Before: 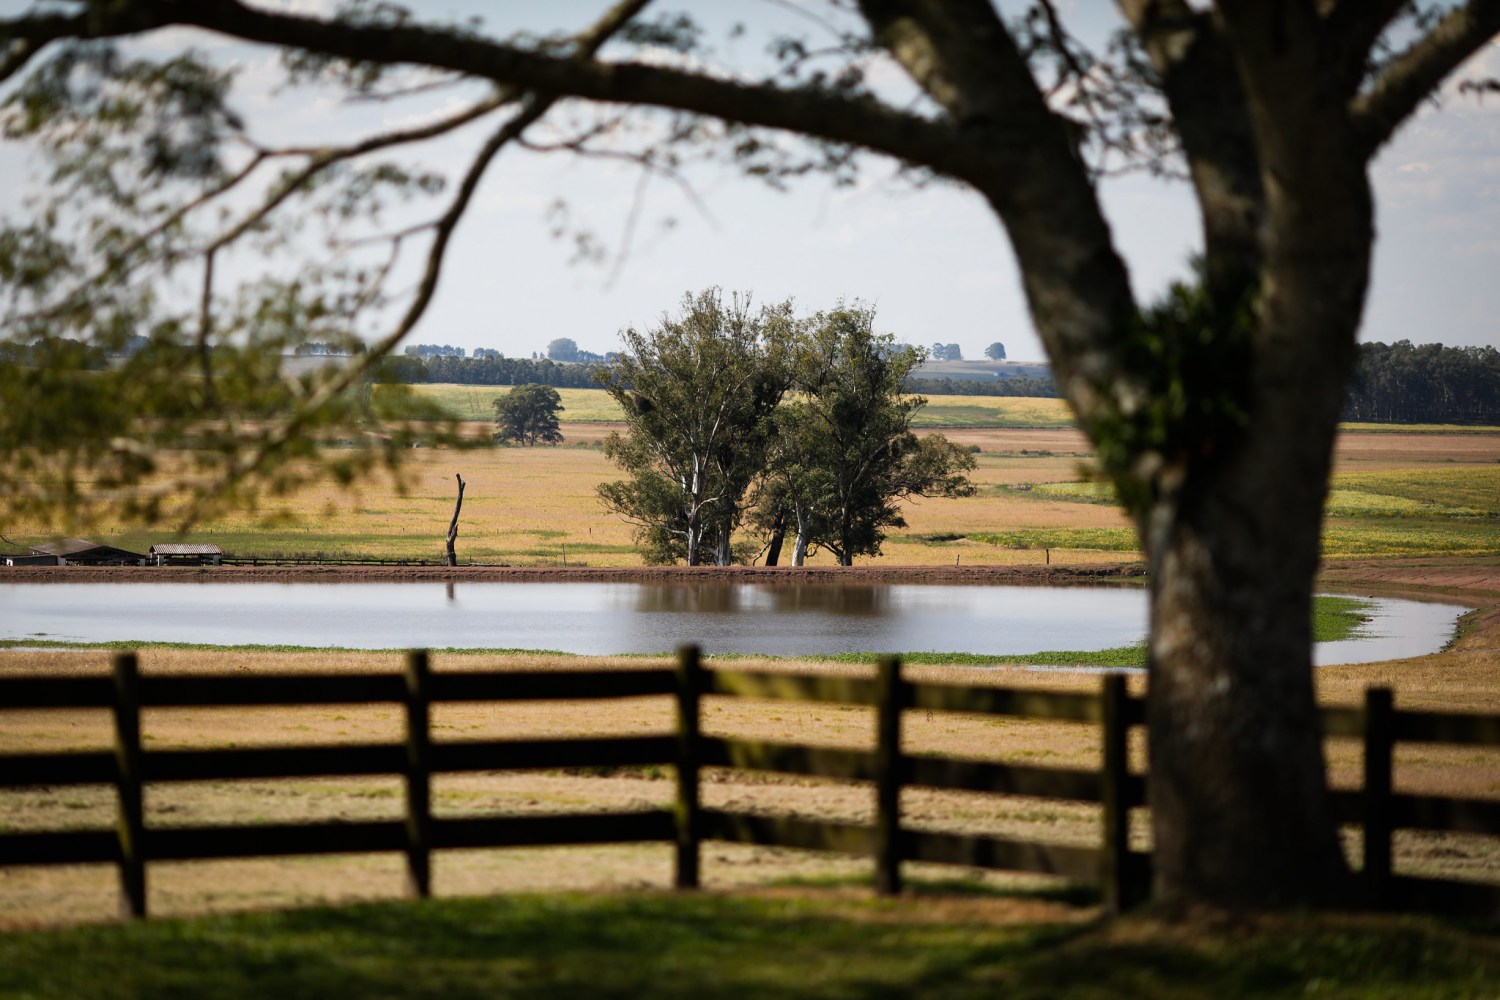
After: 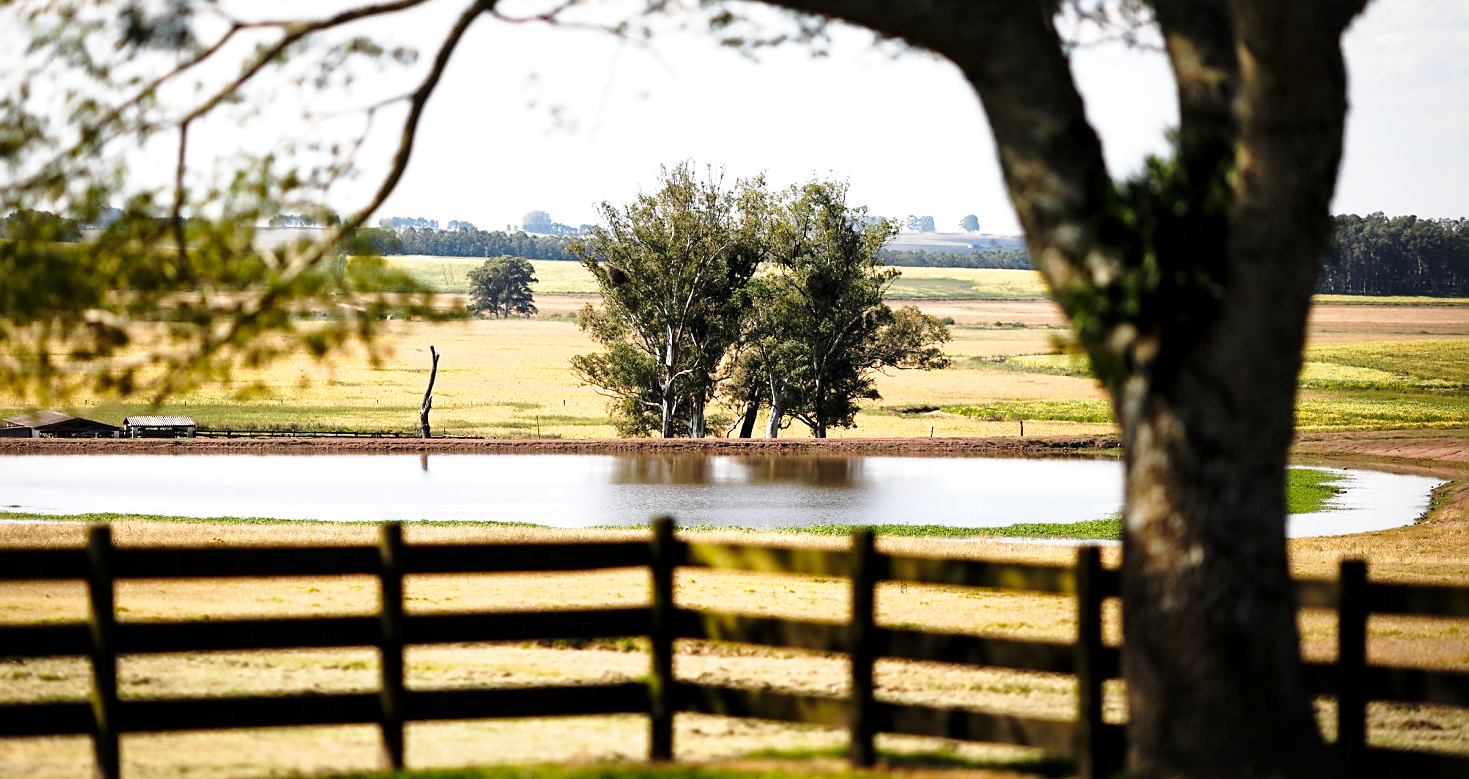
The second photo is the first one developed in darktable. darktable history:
local contrast: mode bilateral grid, contrast 20, coarseness 50, detail 144%, midtone range 0.2
exposure: exposure 0.367 EV, compensate highlight preservation false
sharpen: radius 1.864, amount 0.398, threshold 1.271
base curve: curves: ch0 [(0, 0) (0.028, 0.03) (0.121, 0.232) (0.46, 0.748) (0.859, 0.968) (1, 1)], preserve colors none
crop and rotate: left 1.814%, top 12.818%, right 0.25%, bottom 9.225%
